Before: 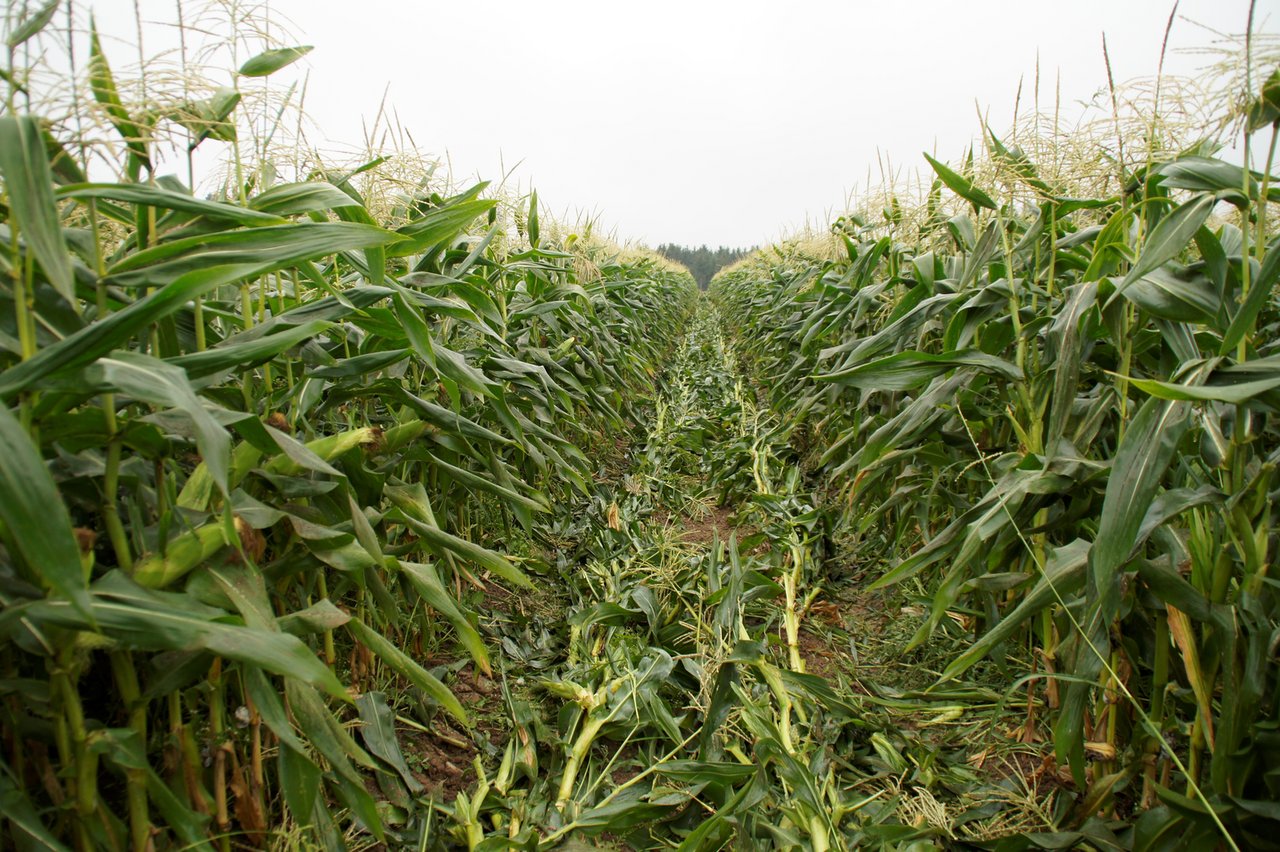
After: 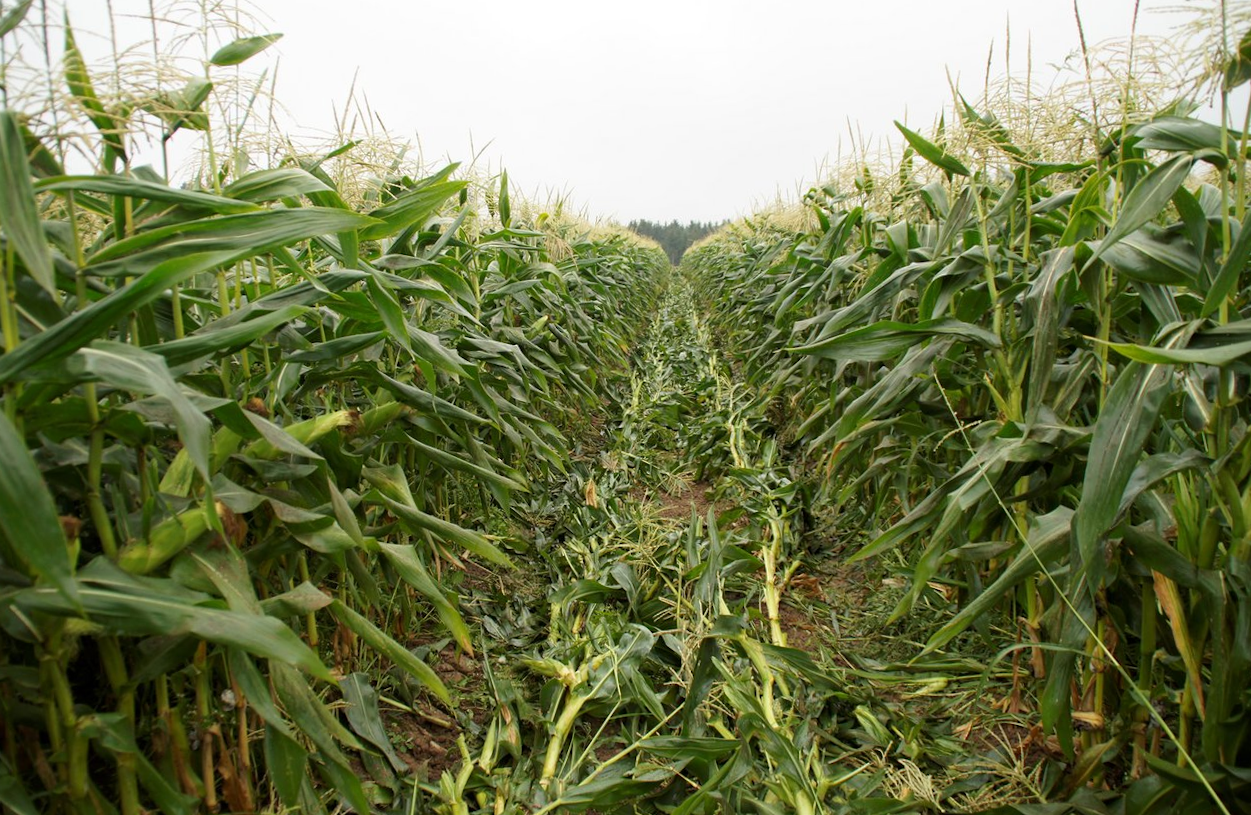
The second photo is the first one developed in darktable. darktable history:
crop: left 0.434%, top 0.485%, right 0.244%, bottom 0.386%
rotate and perspective: rotation -1.32°, lens shift (horizontal) -0.031, crop left 0.015, crop right 0.985, crop top 0.047, crop bottom 0.982
